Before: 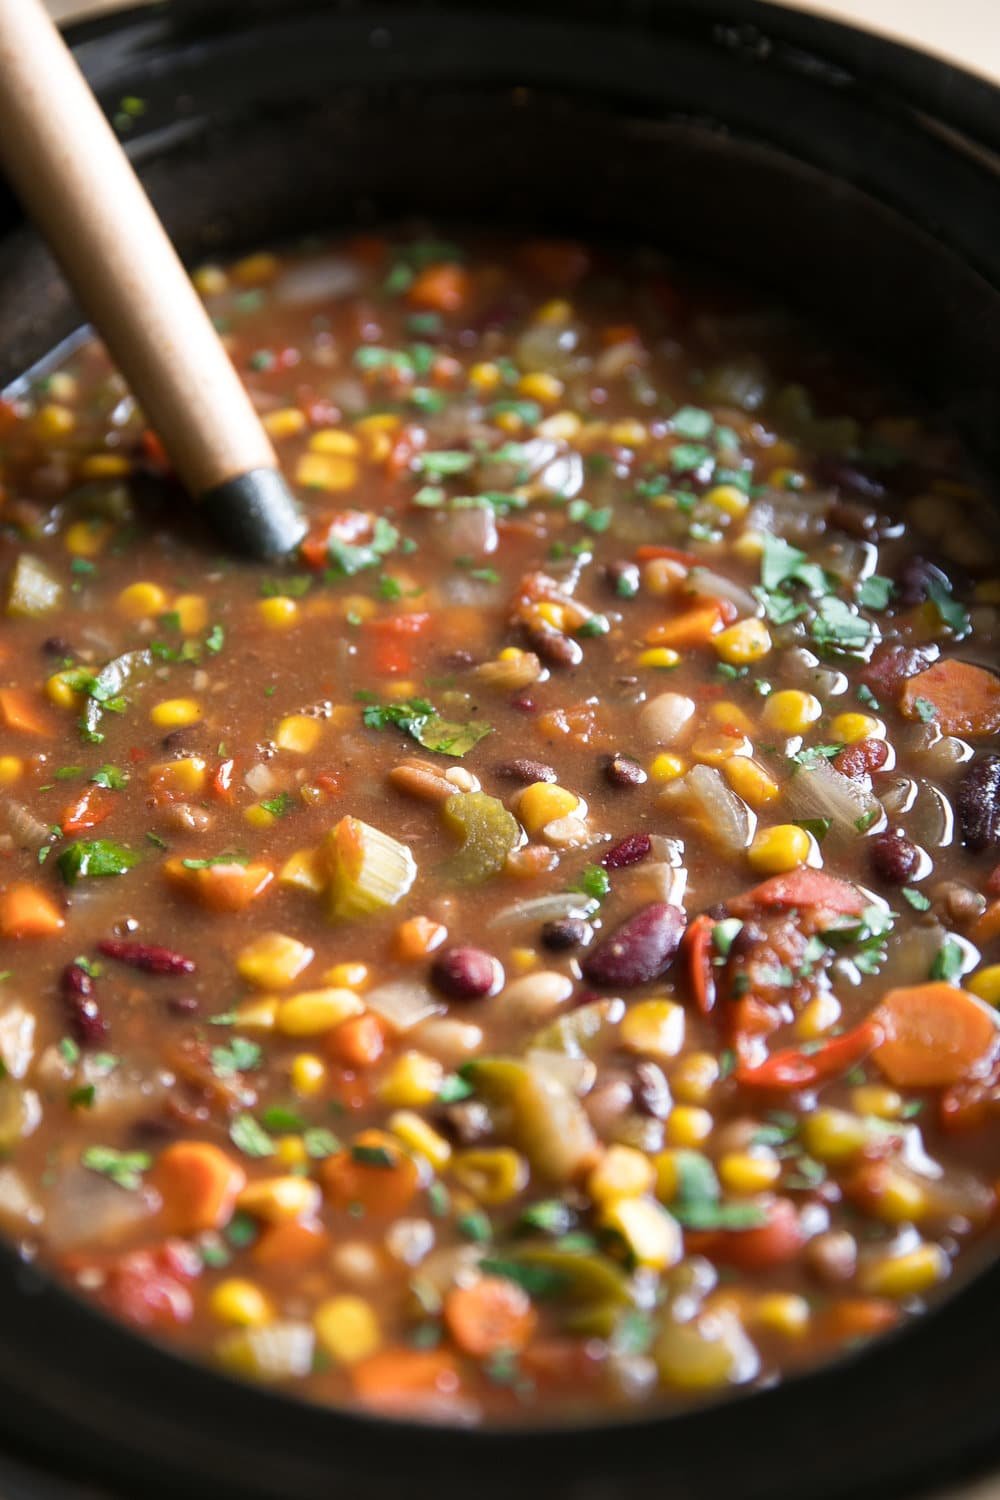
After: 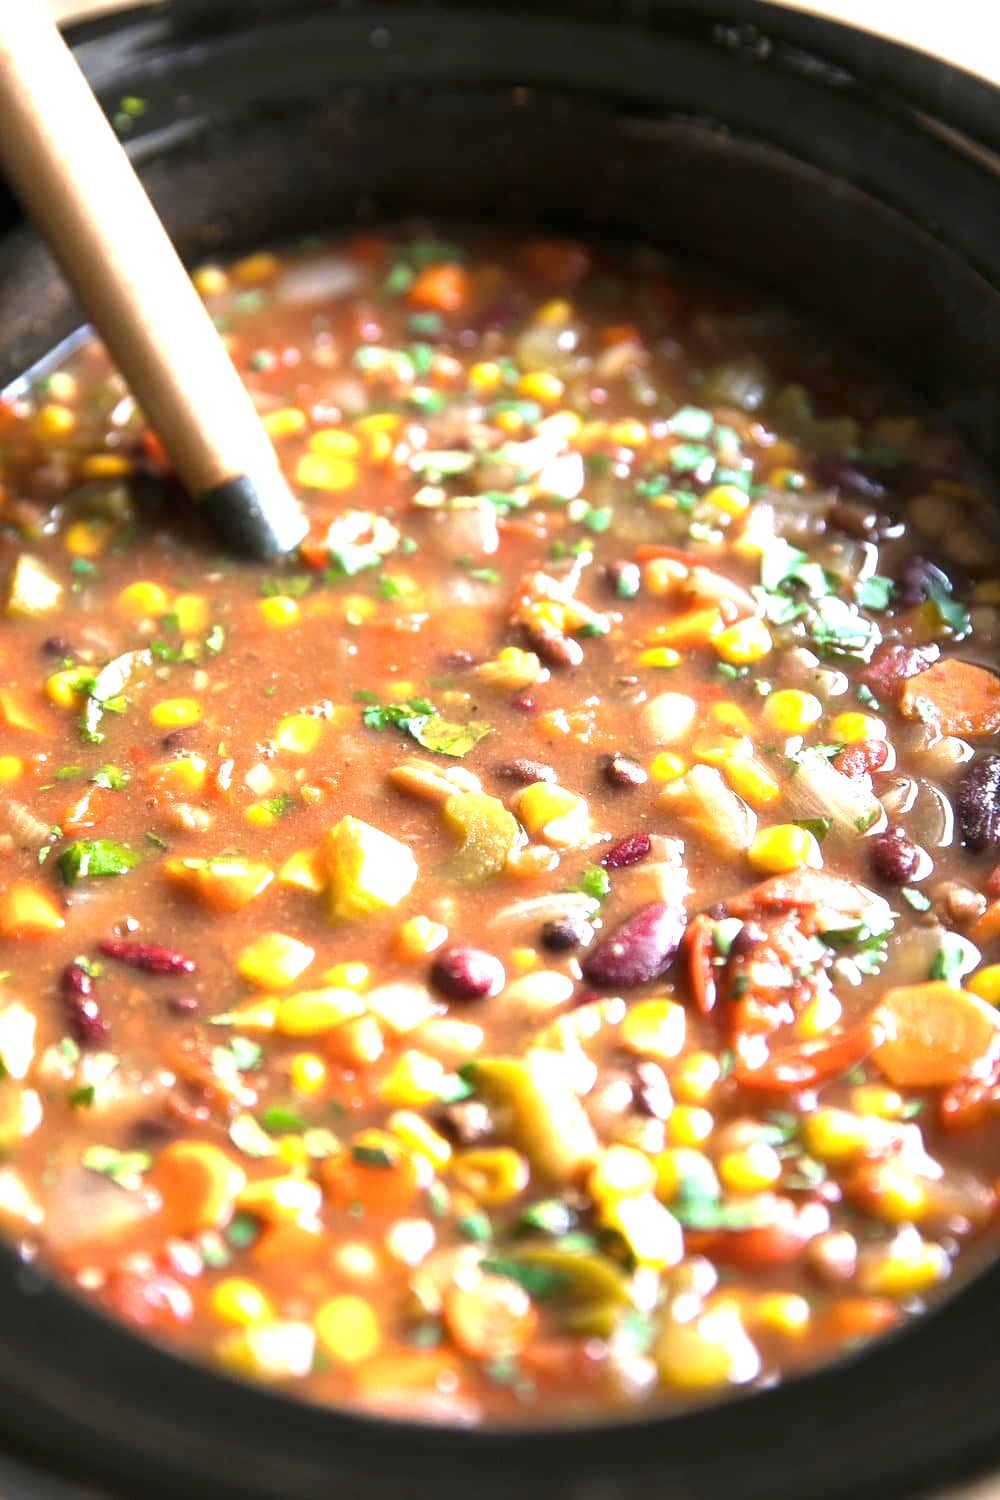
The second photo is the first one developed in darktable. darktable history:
exposure: black level correction 0, exposure 1.467 EV, compensate highlight preservation false
